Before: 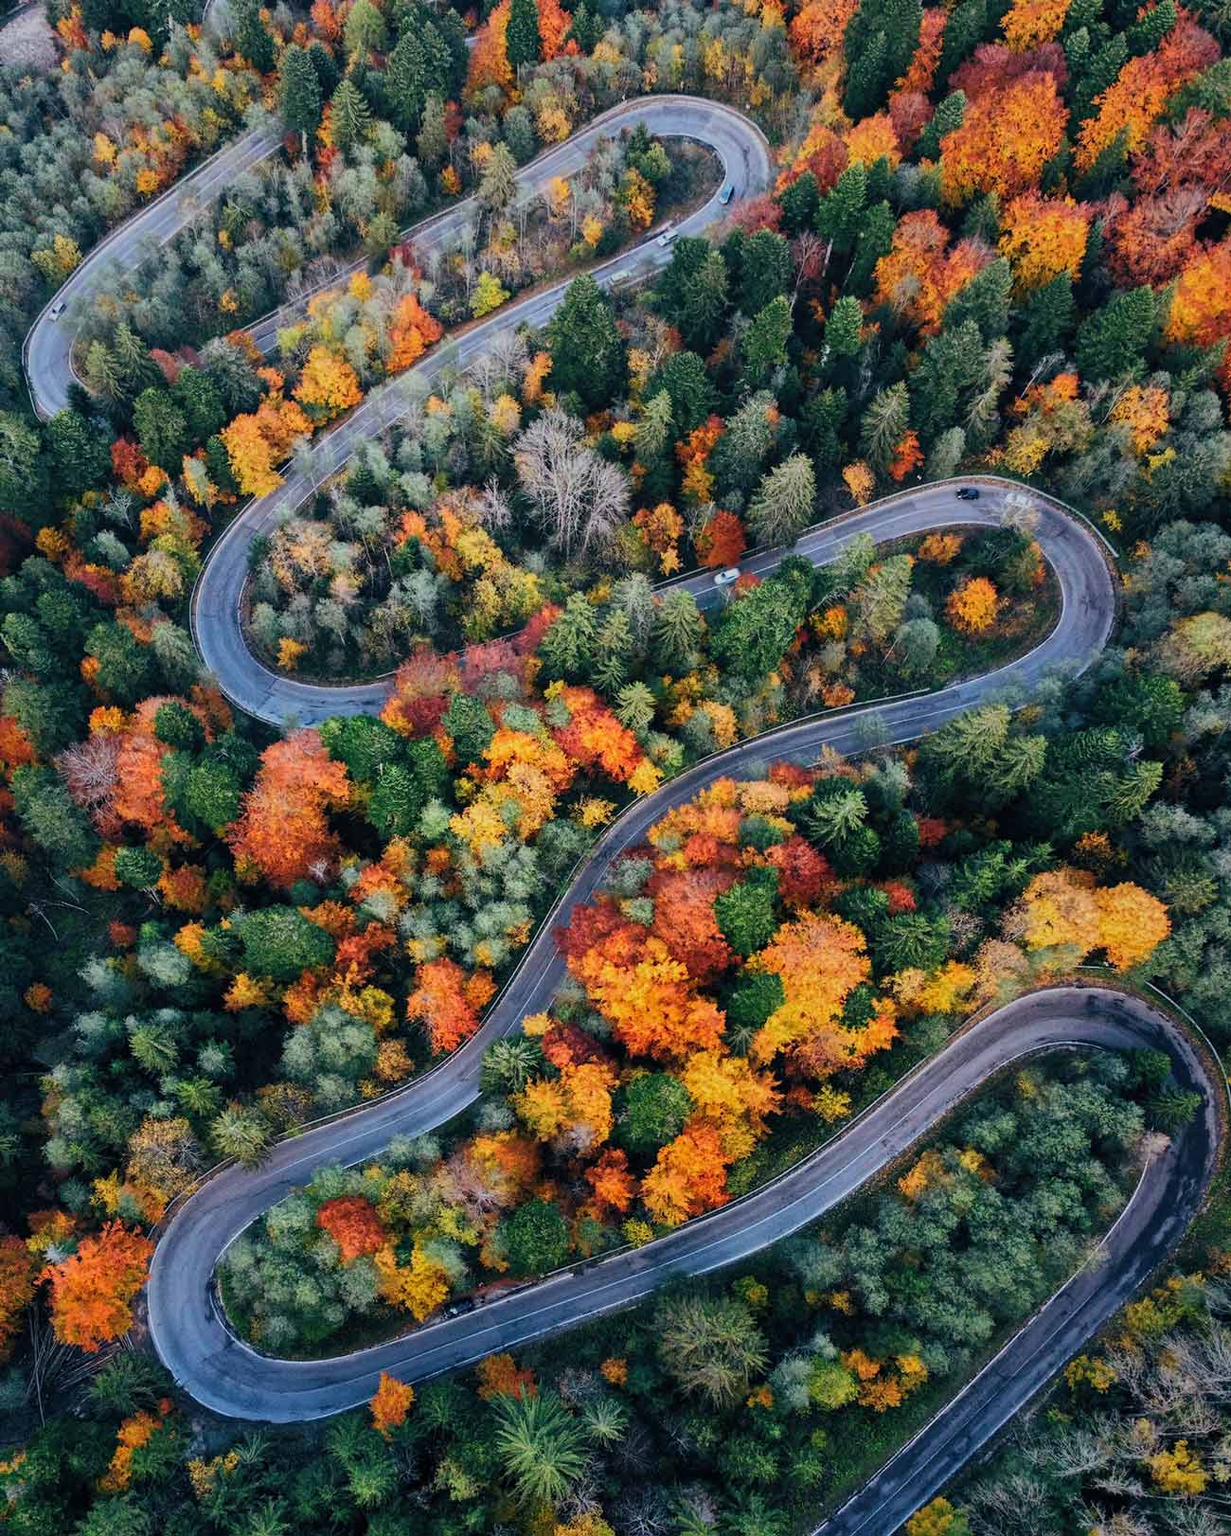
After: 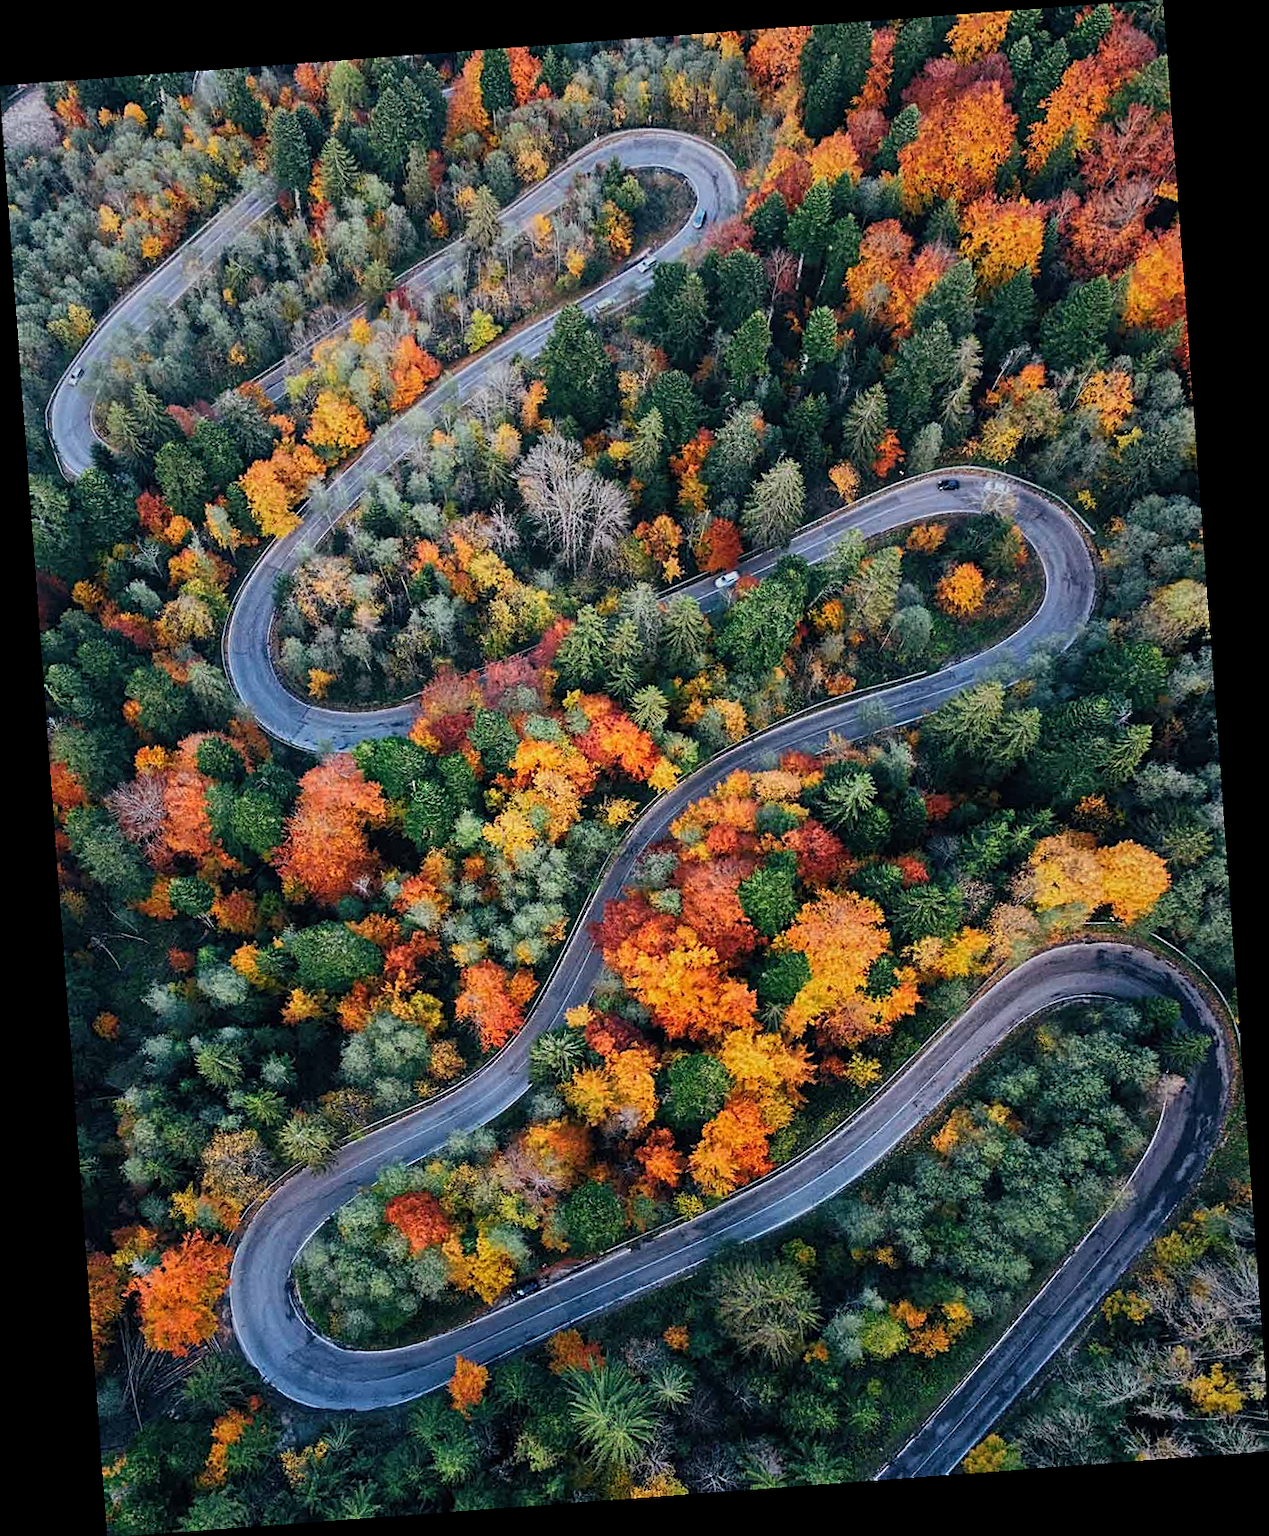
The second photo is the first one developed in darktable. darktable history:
sharpen: on, module defaults
rotate and perspective: rotation -4.25°, automatic cropping off
